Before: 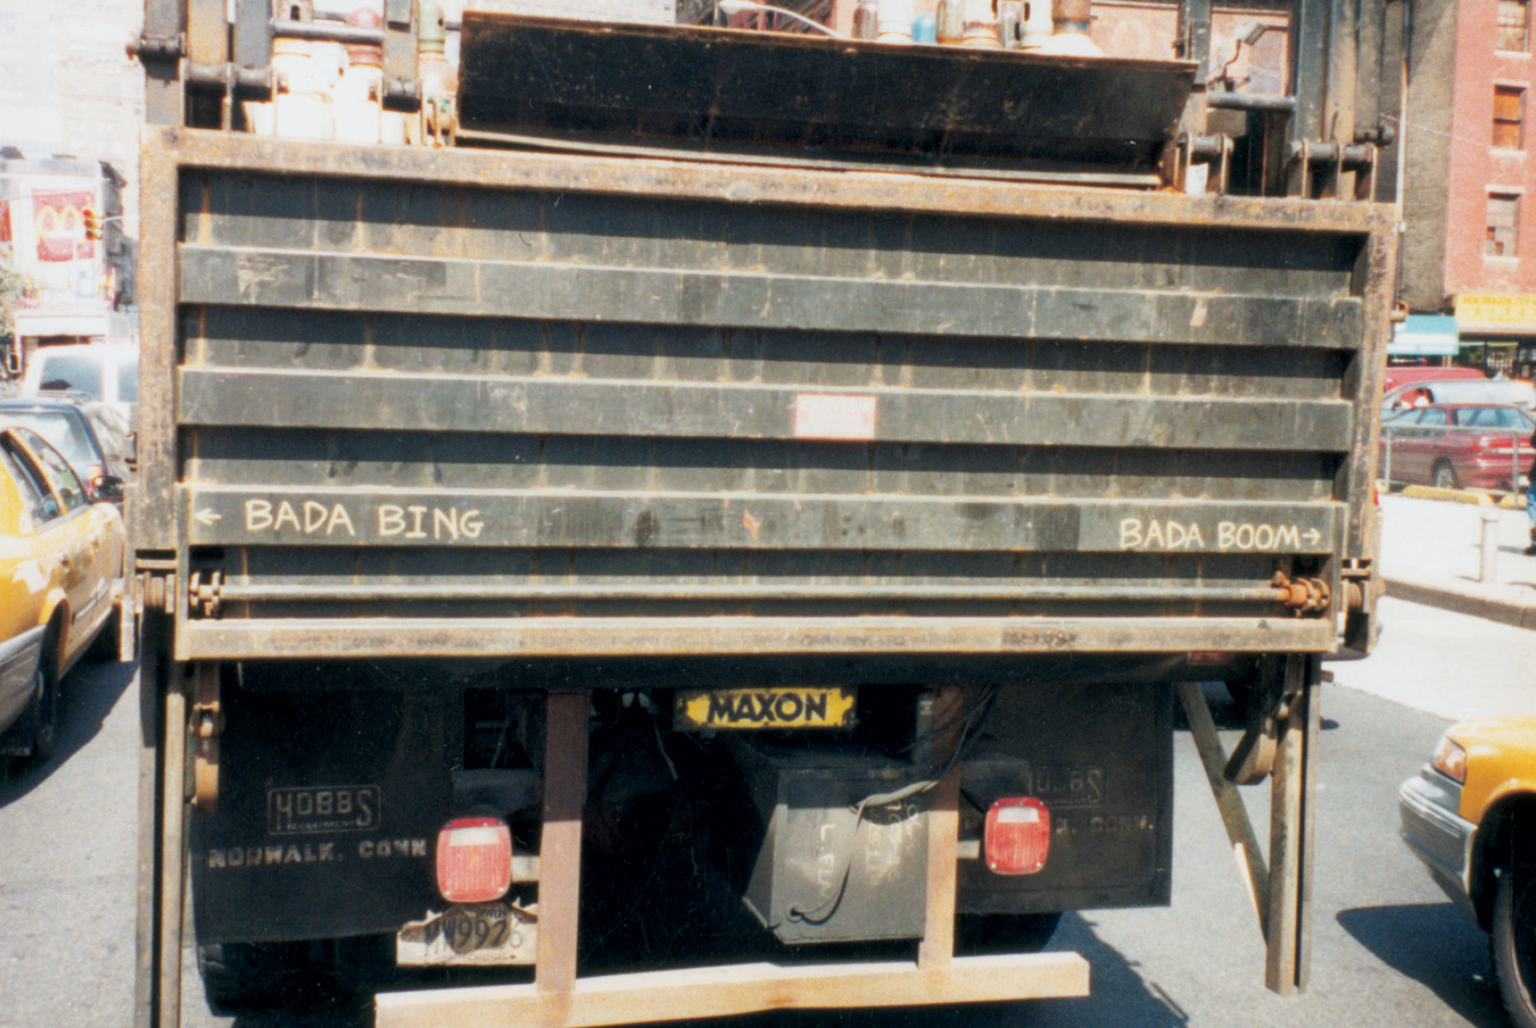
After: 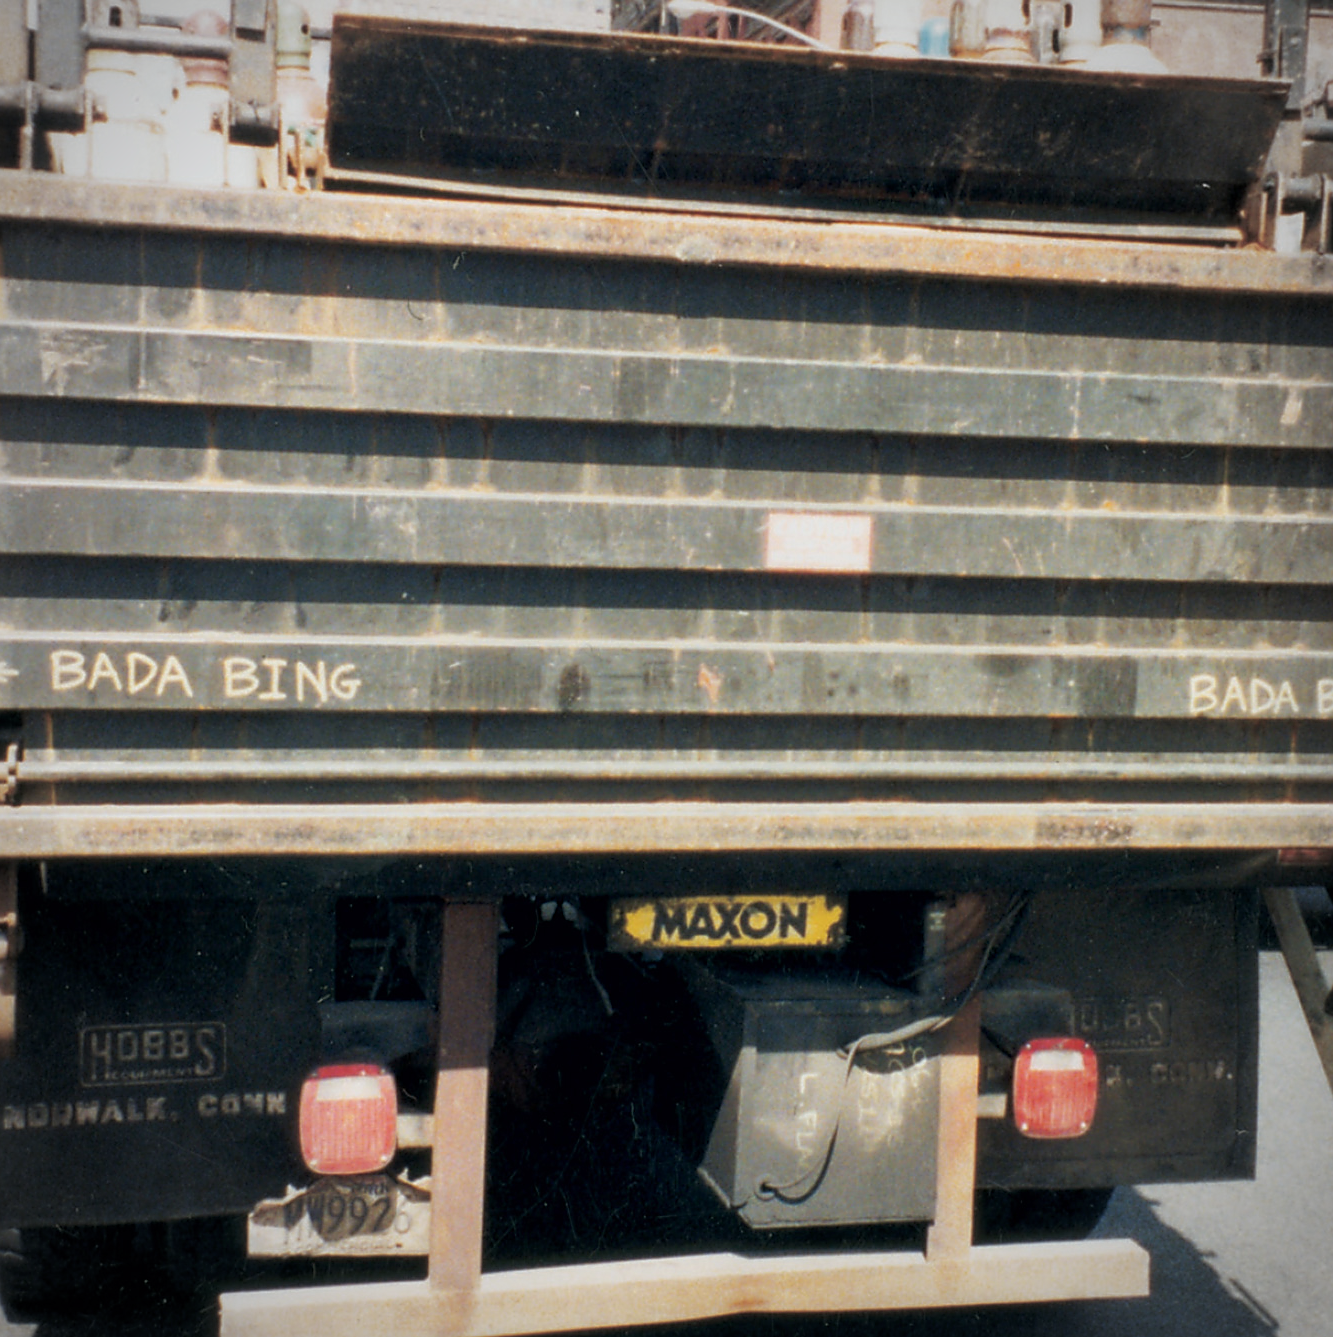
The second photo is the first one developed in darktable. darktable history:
sharpen: radius 1.355, amount 1.246, threshold 0.833
crop and rotate: left 13.452%, right 19.888%
vignetting: brightness -0.468, unbound false
